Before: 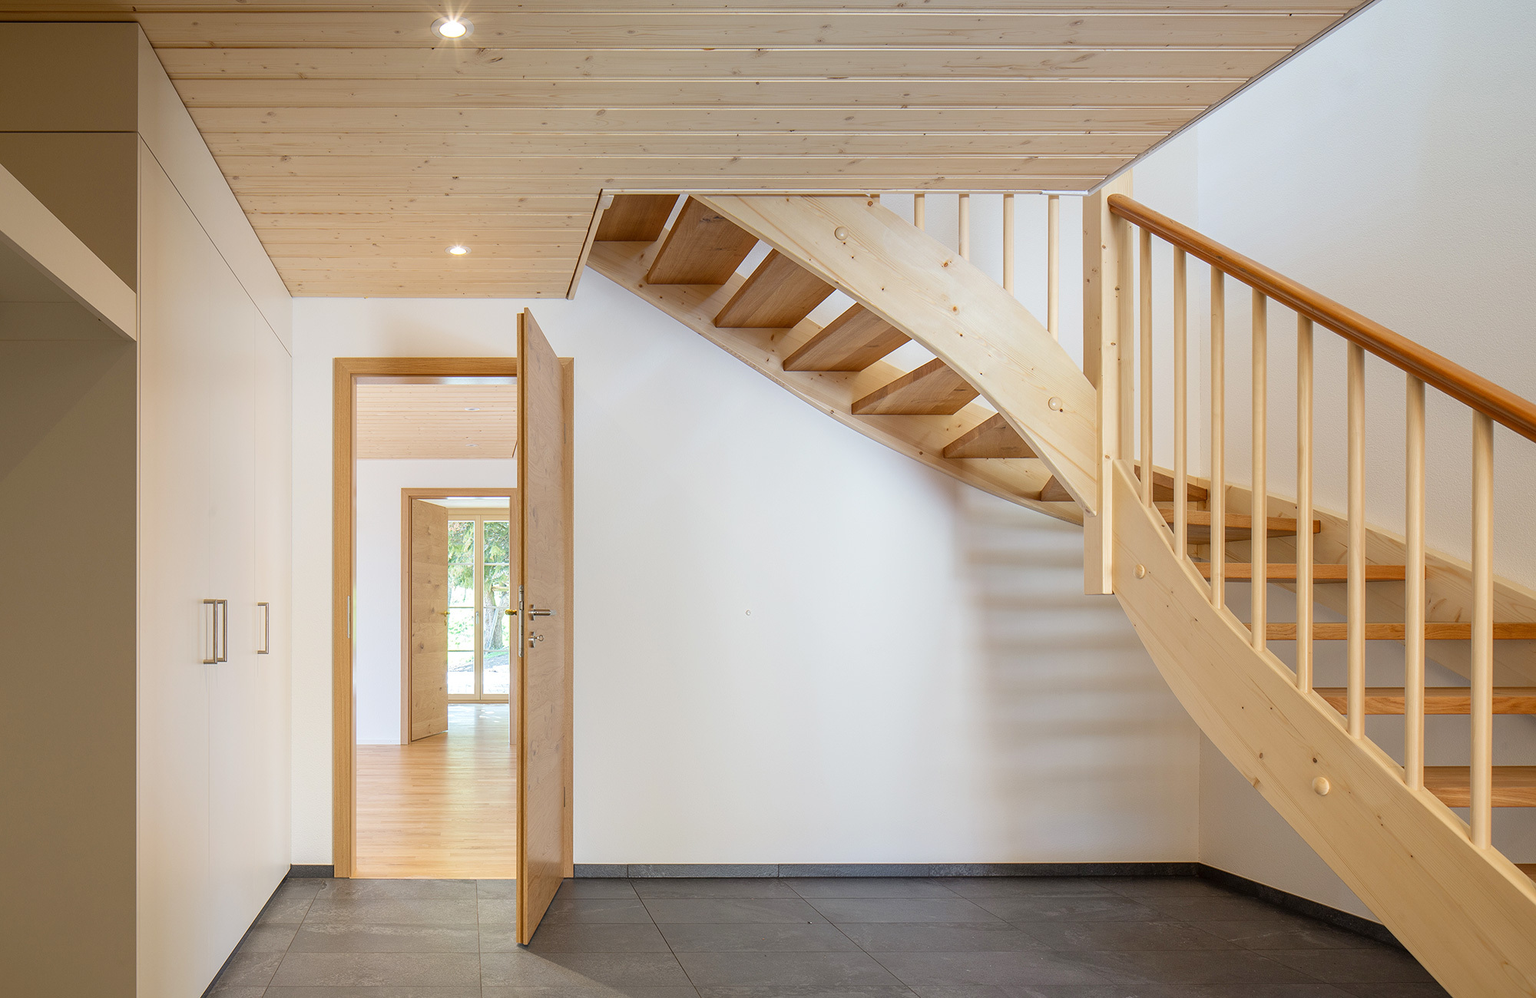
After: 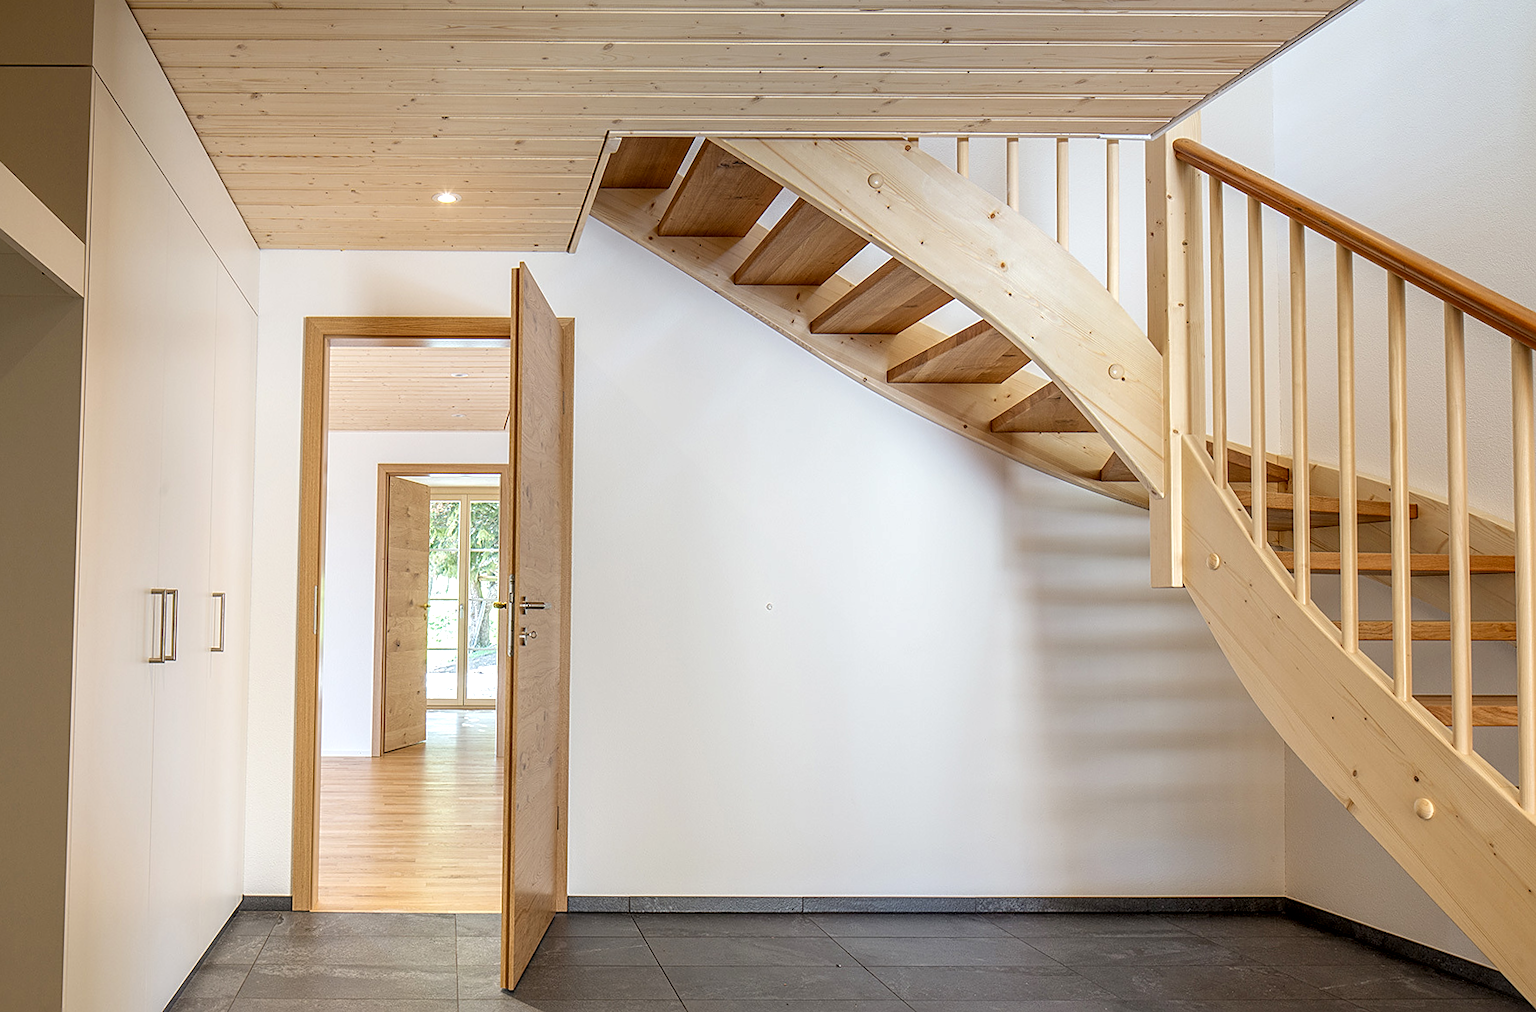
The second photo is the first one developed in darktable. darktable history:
sharpen: on, module defaults
crop: left 3.305%, top 6.436%, right 6.389%, bottom 3.258%
local contrast: highlights 61%, detail 143%, midtone range 0.428
rotate and perspective: rotation 0.226°, lens shift (vertical) -0.042, crop left 0.023, crop right 0.982, crop top 0.006, crop bottom 0.994
